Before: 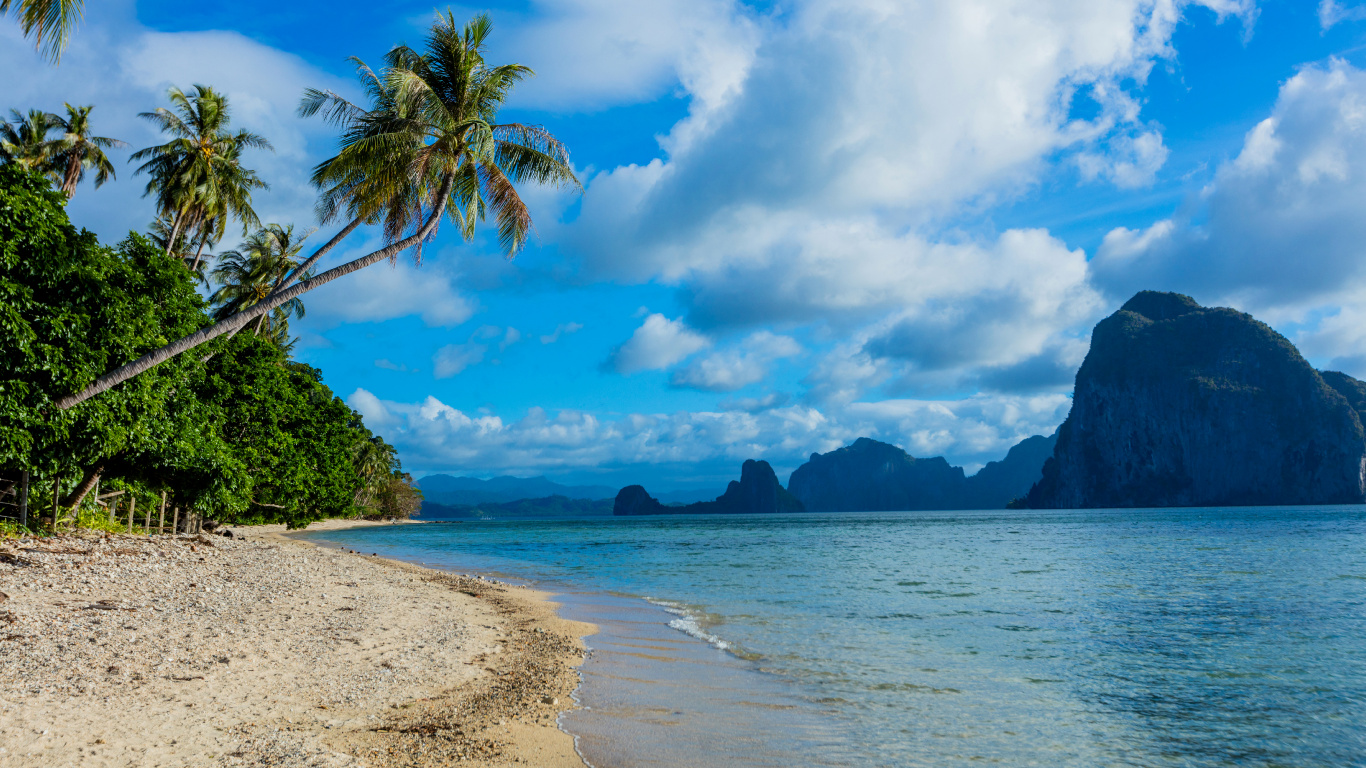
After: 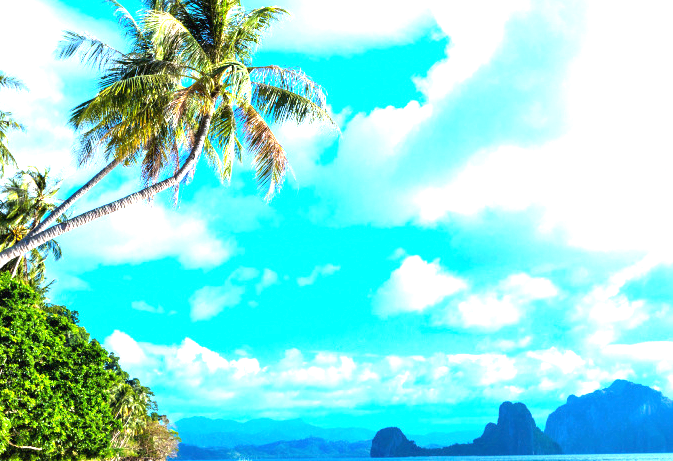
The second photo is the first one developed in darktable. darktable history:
exposure: black level correction 0, exposure 2.327 EV, compensate exposure bias true, compensate highlight preservation false
white balance: red 0.988, blue 1.017
crop: left 17.835%, top 7.675%, right 32.881%, bottom 32.213%
